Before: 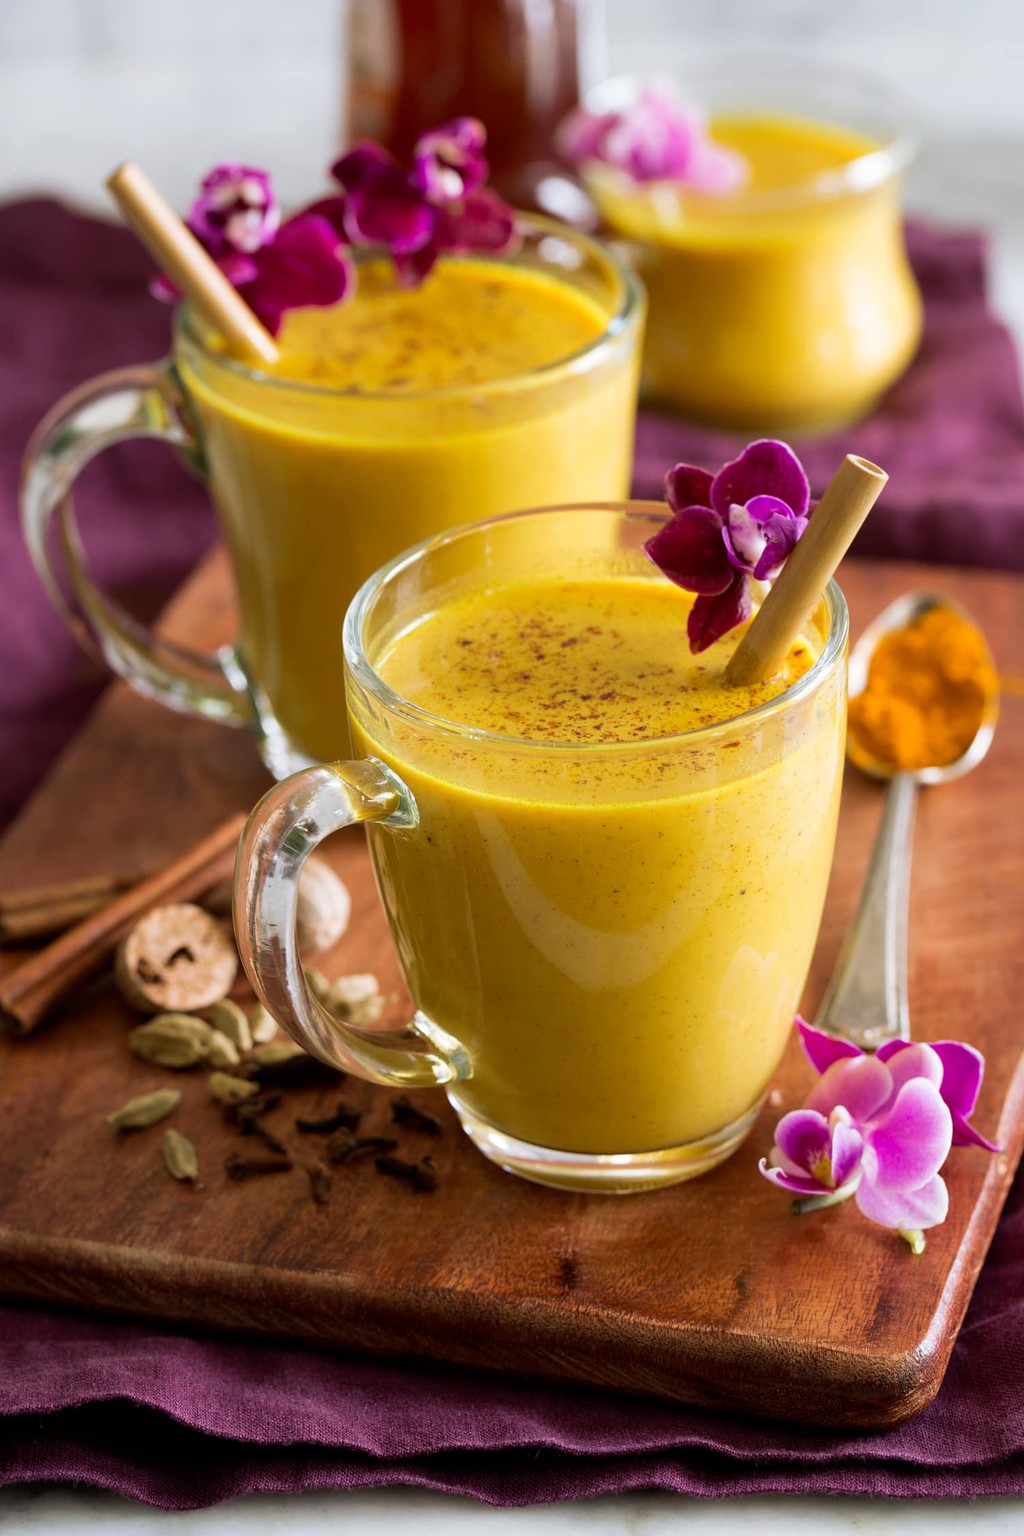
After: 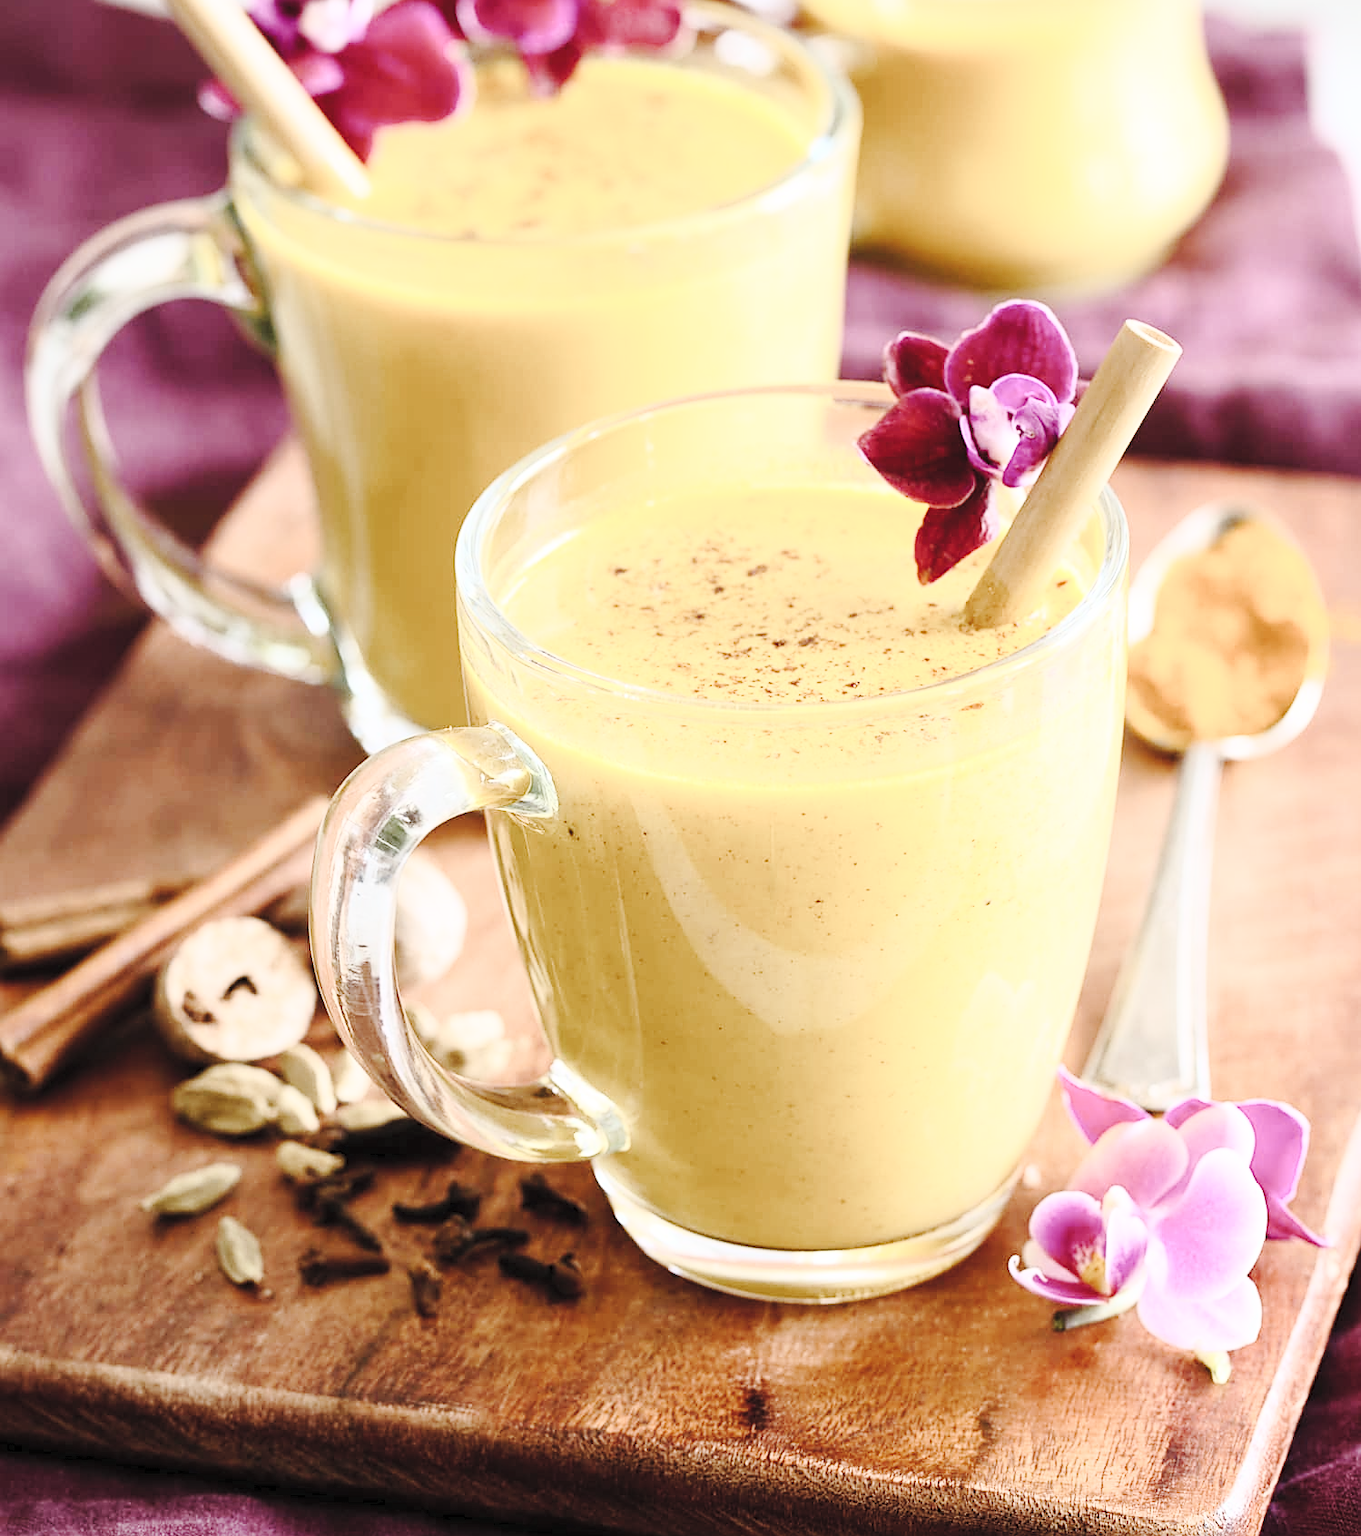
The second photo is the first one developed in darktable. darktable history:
crop: top 13.953%, bottom 10.804%
tone curve: curves: ch0 [(0, 0) (0.21, 0.21) (0.43, 0.586) (0.65, 0.793) (1, 1)]; ch1 [(0, 0) (0.382, 0.447) (0.492, 0.484) (0.544, 0.547) (0.583, 0.578) (0.599, 0.595) (0.67, 0.673) (1, 1)]; ch2 [(0, 0) (0.411, 0.382) (0.492, 0.5) (0.531, 0.534) (0.56, 0.573) (0.599, 0.602) (0.696, 0.693) (1, 1)], preserve colors none
sharpen: on, module defaults
contrast brightness saturation: contrast 0.417, brightness 0.559, saturation -0.203
